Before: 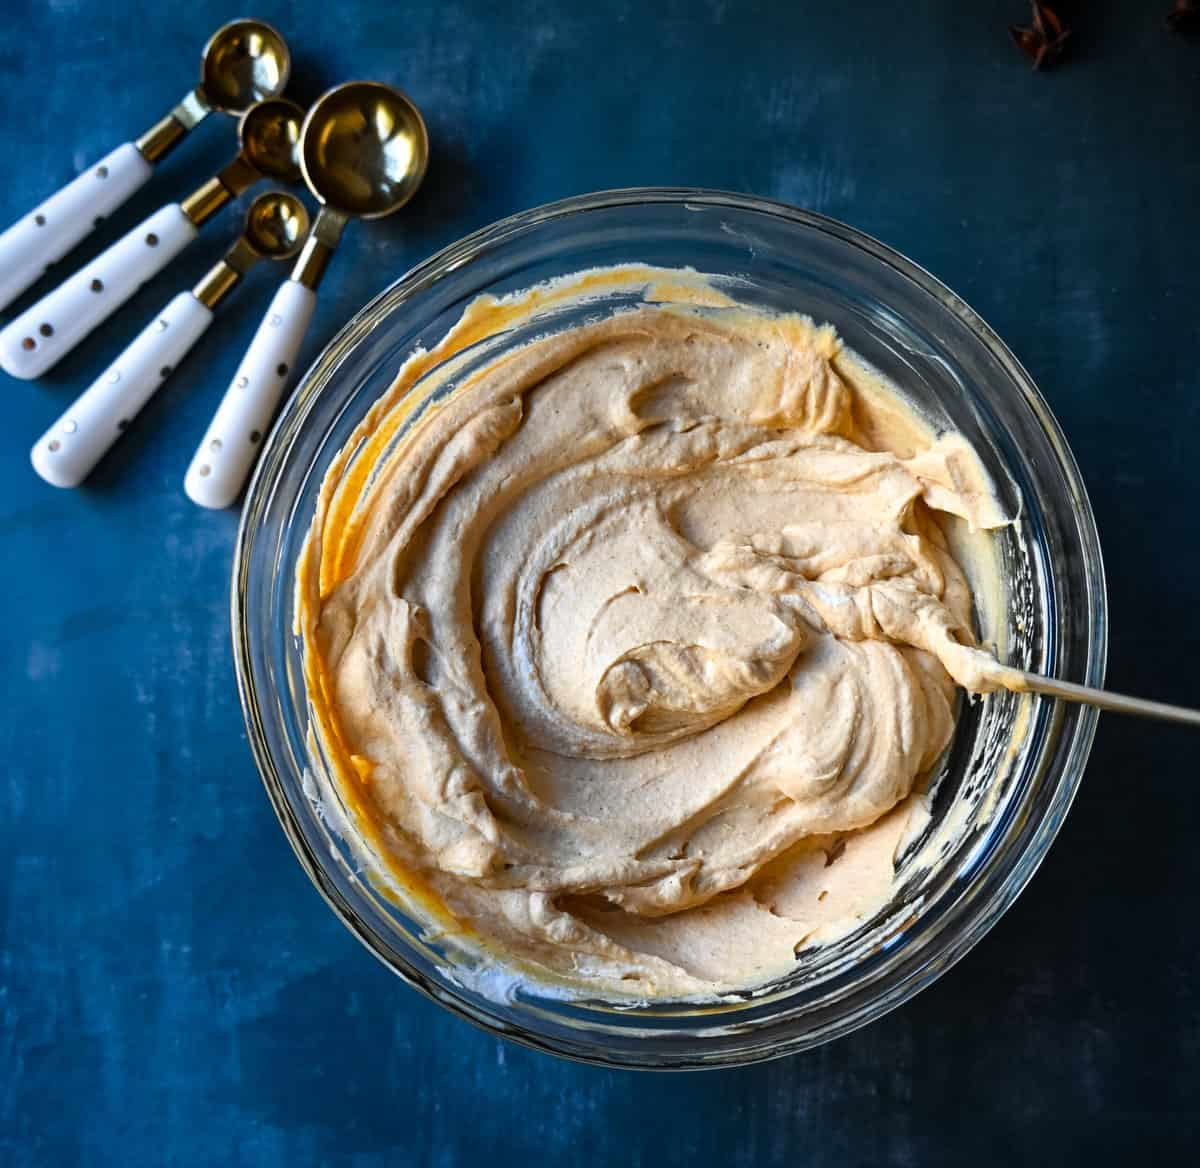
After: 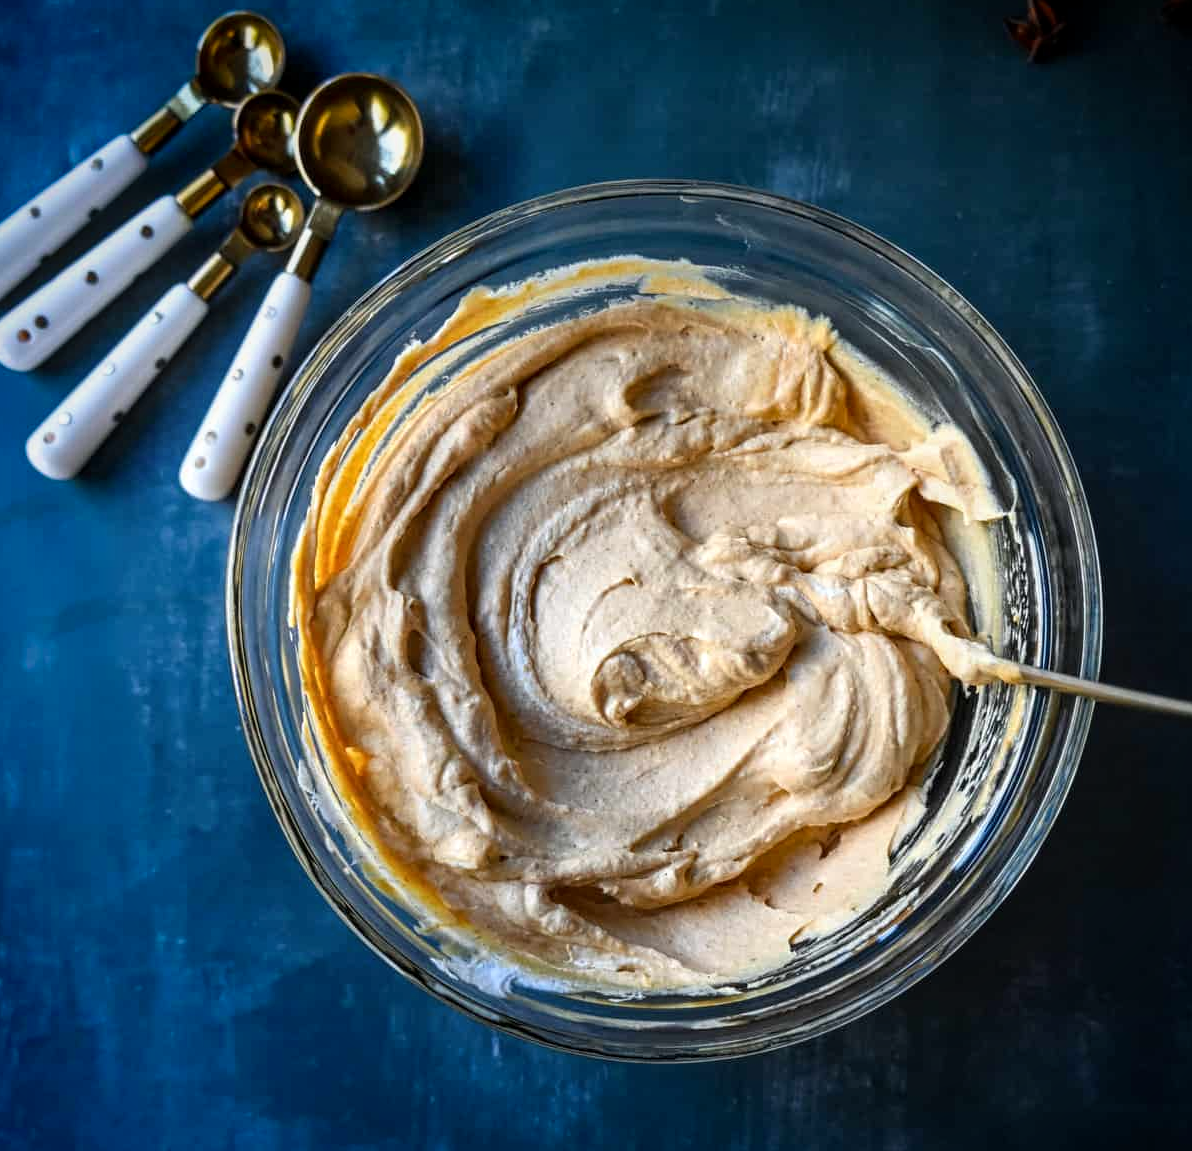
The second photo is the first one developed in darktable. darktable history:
vignetting: saturation 0.387
crop: left 0.475%, top 0.724%, right 0.184%, bottom 0.646%
local contrast: on, module defaults
